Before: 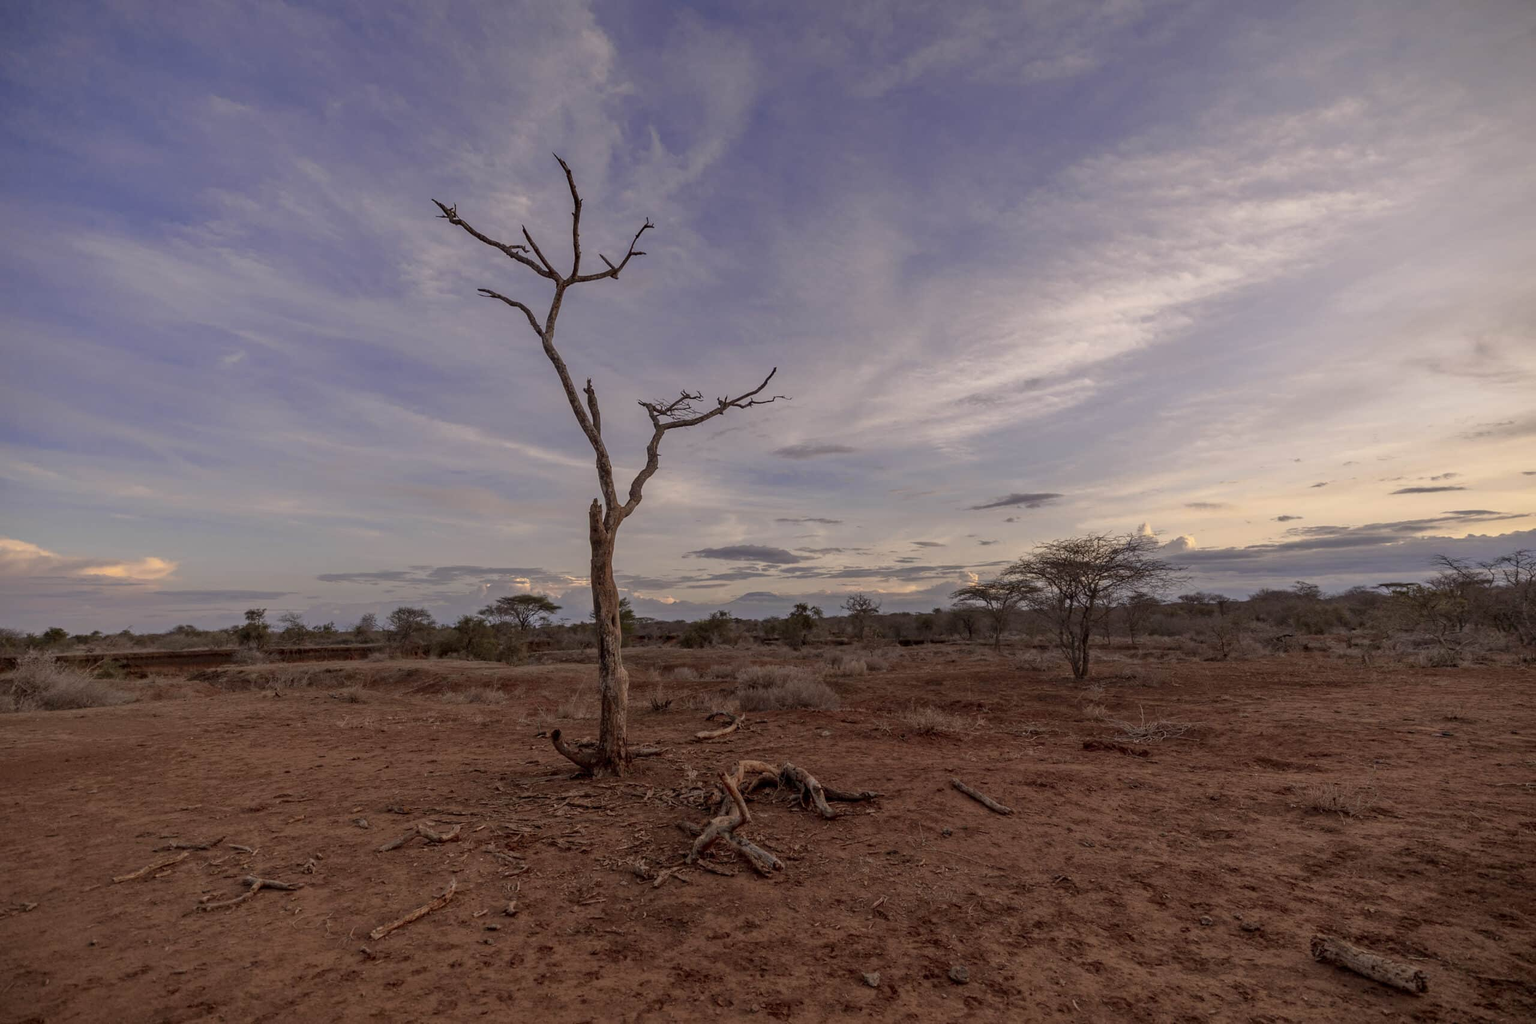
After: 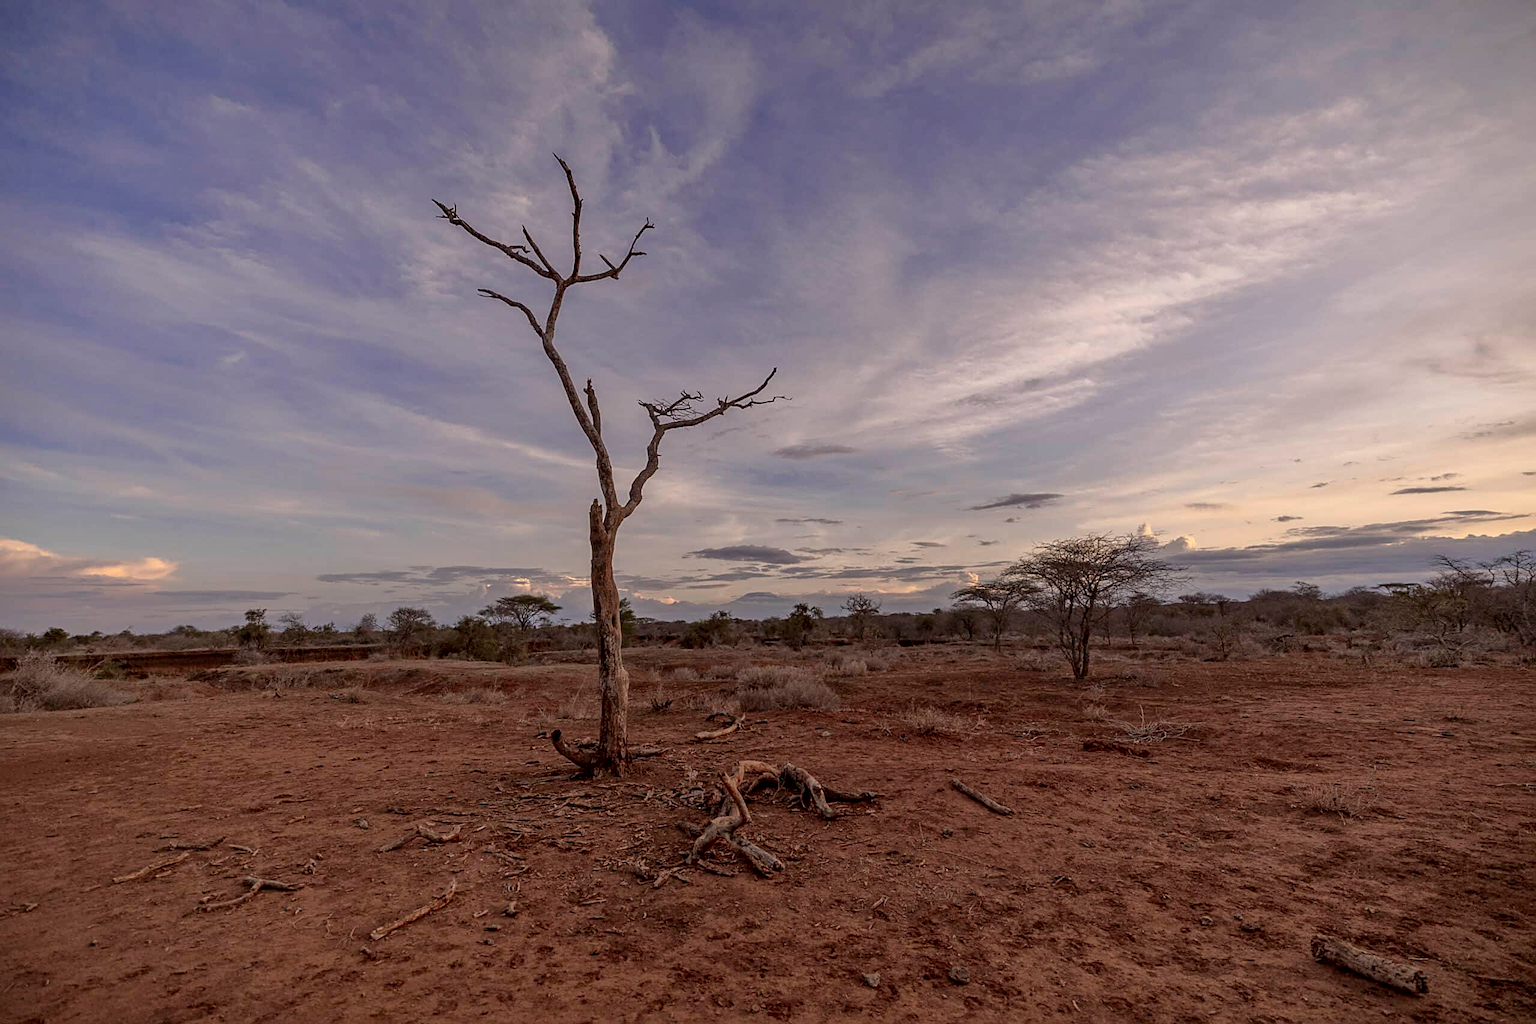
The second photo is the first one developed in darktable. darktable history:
sharpen: on, module defaults
local contrast: mode bilateral grid, contrast 20, coarseness 50, detail 120%, midtone range 0.2
